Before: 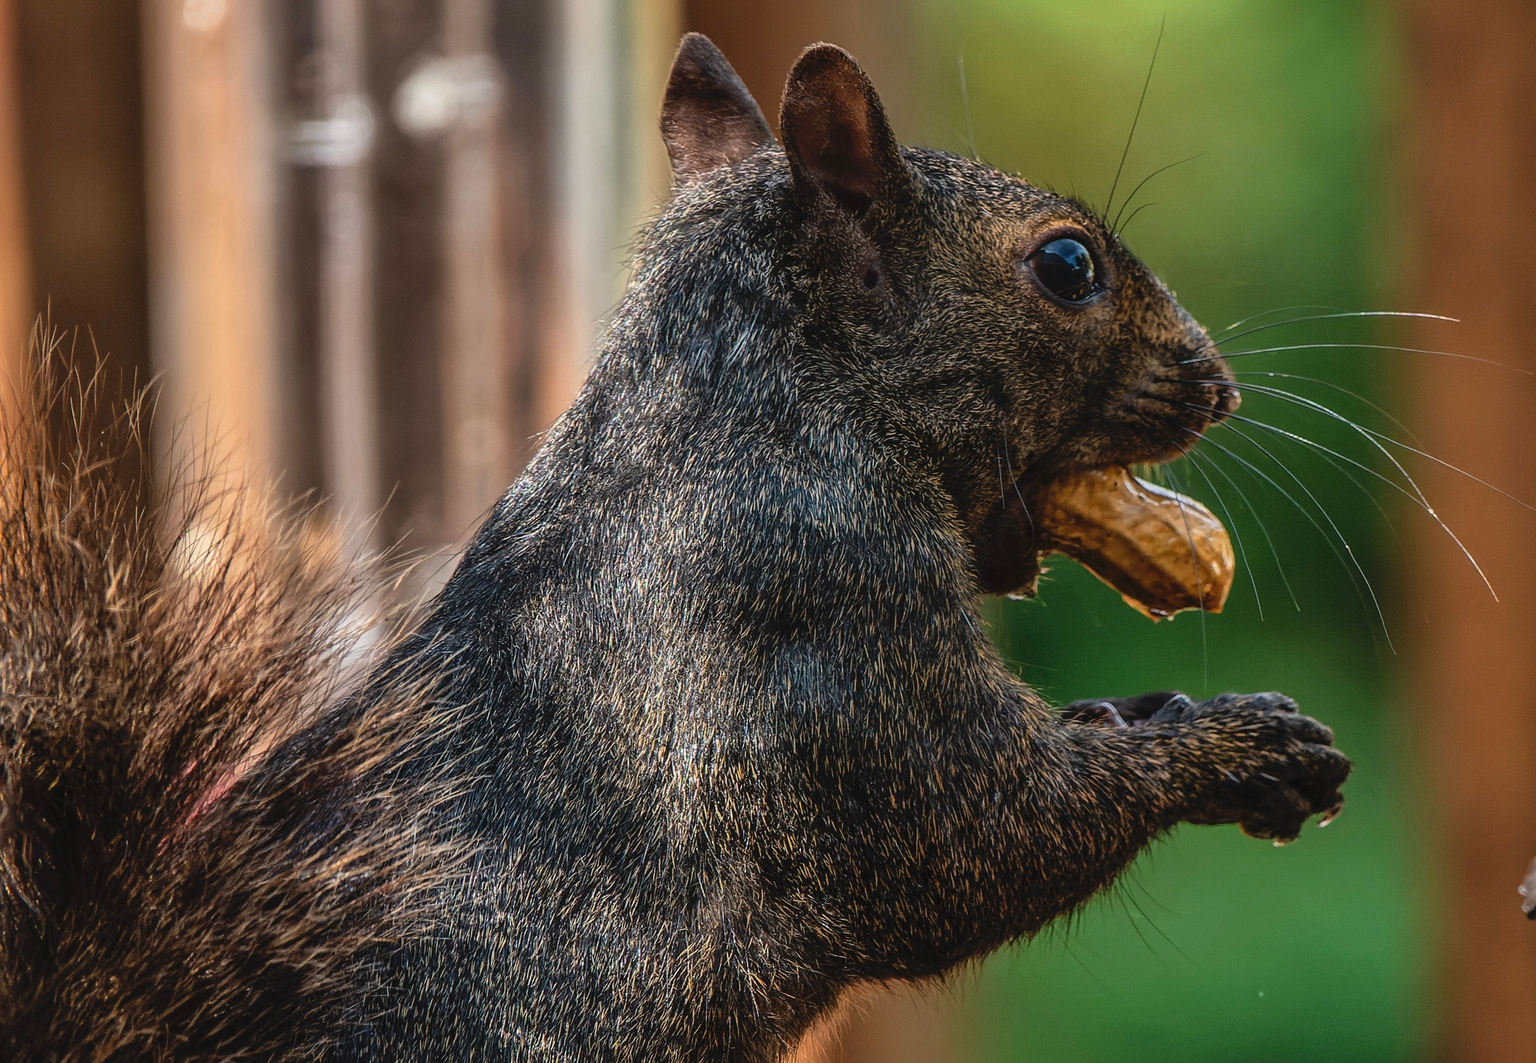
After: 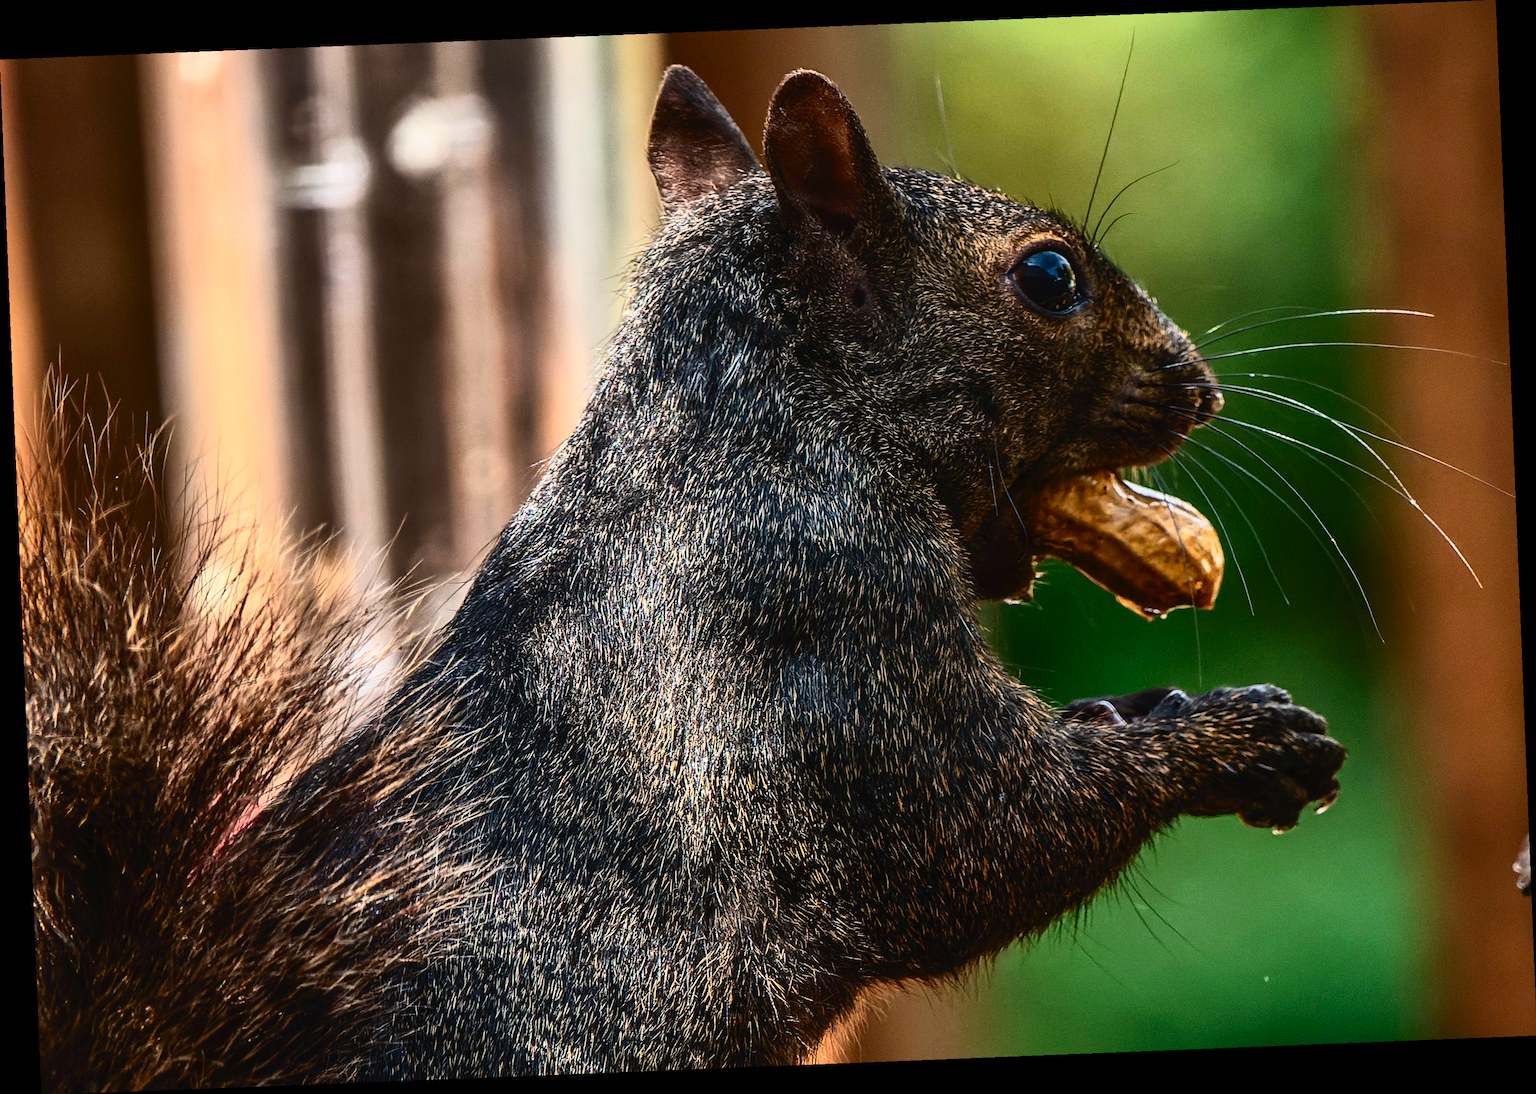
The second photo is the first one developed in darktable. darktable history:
contrast brightness saturation: contrast 0.4, brightness 0.1, saturation 0.21
rotate and perspective: rotation -2.29°, automatic cropping off
